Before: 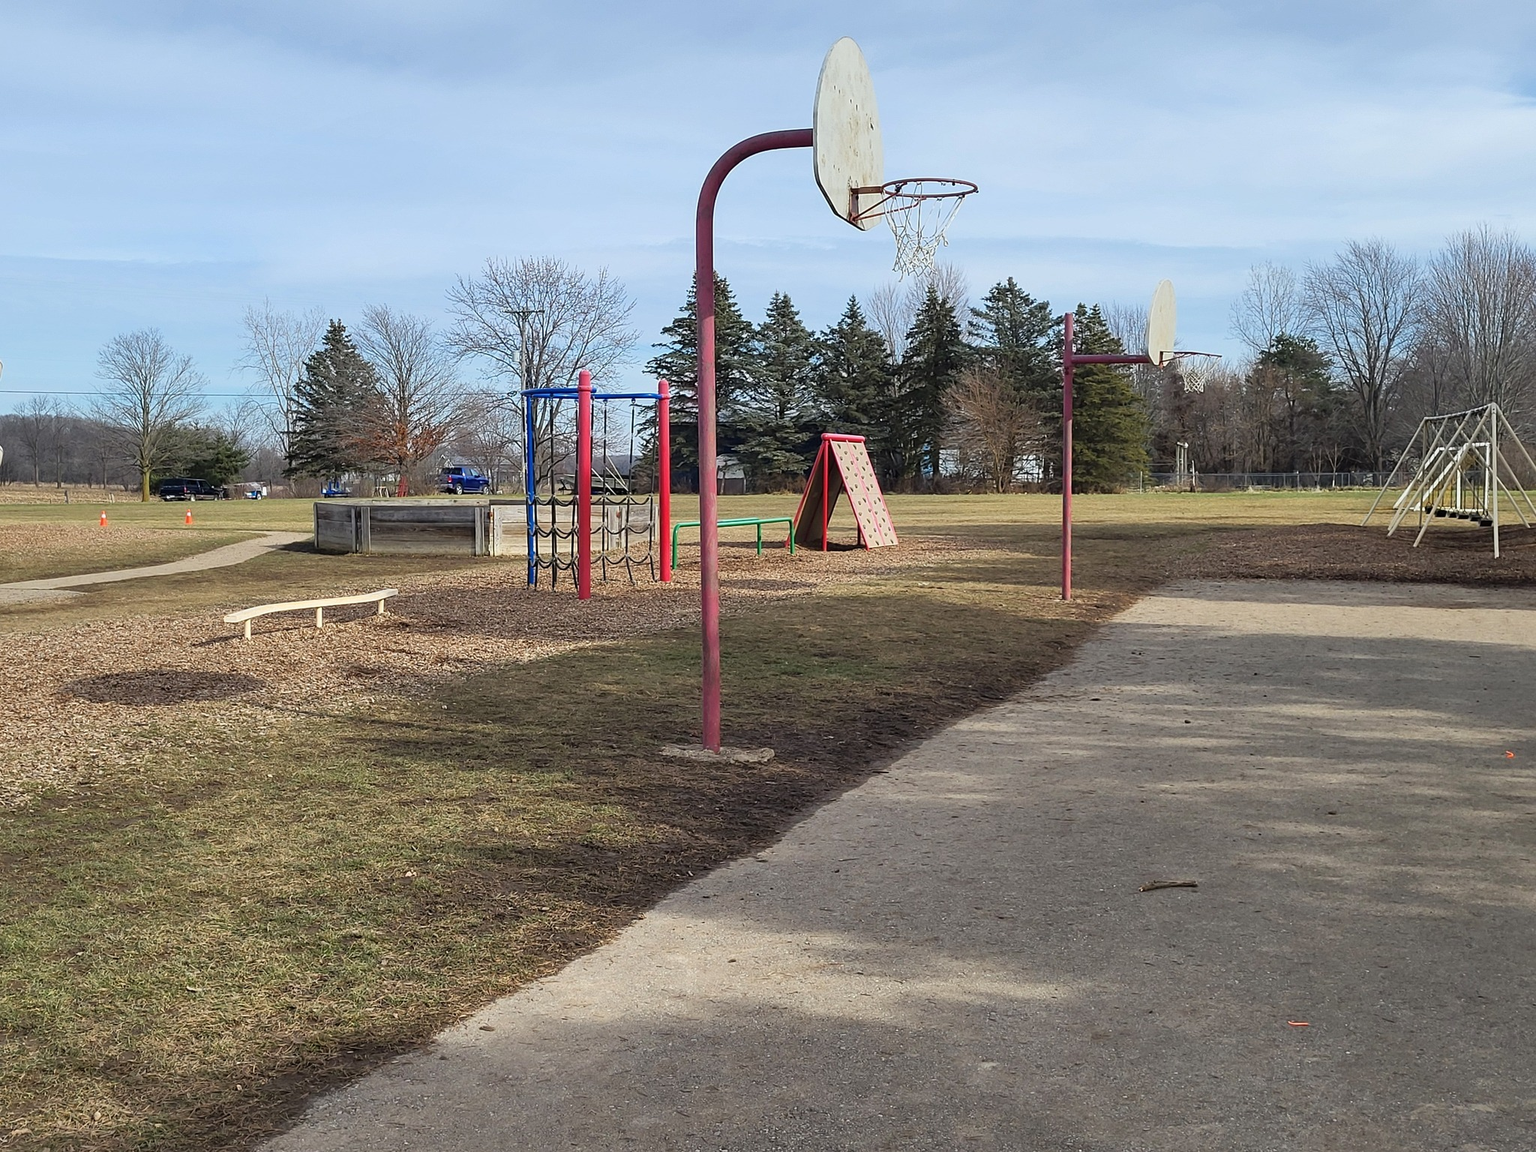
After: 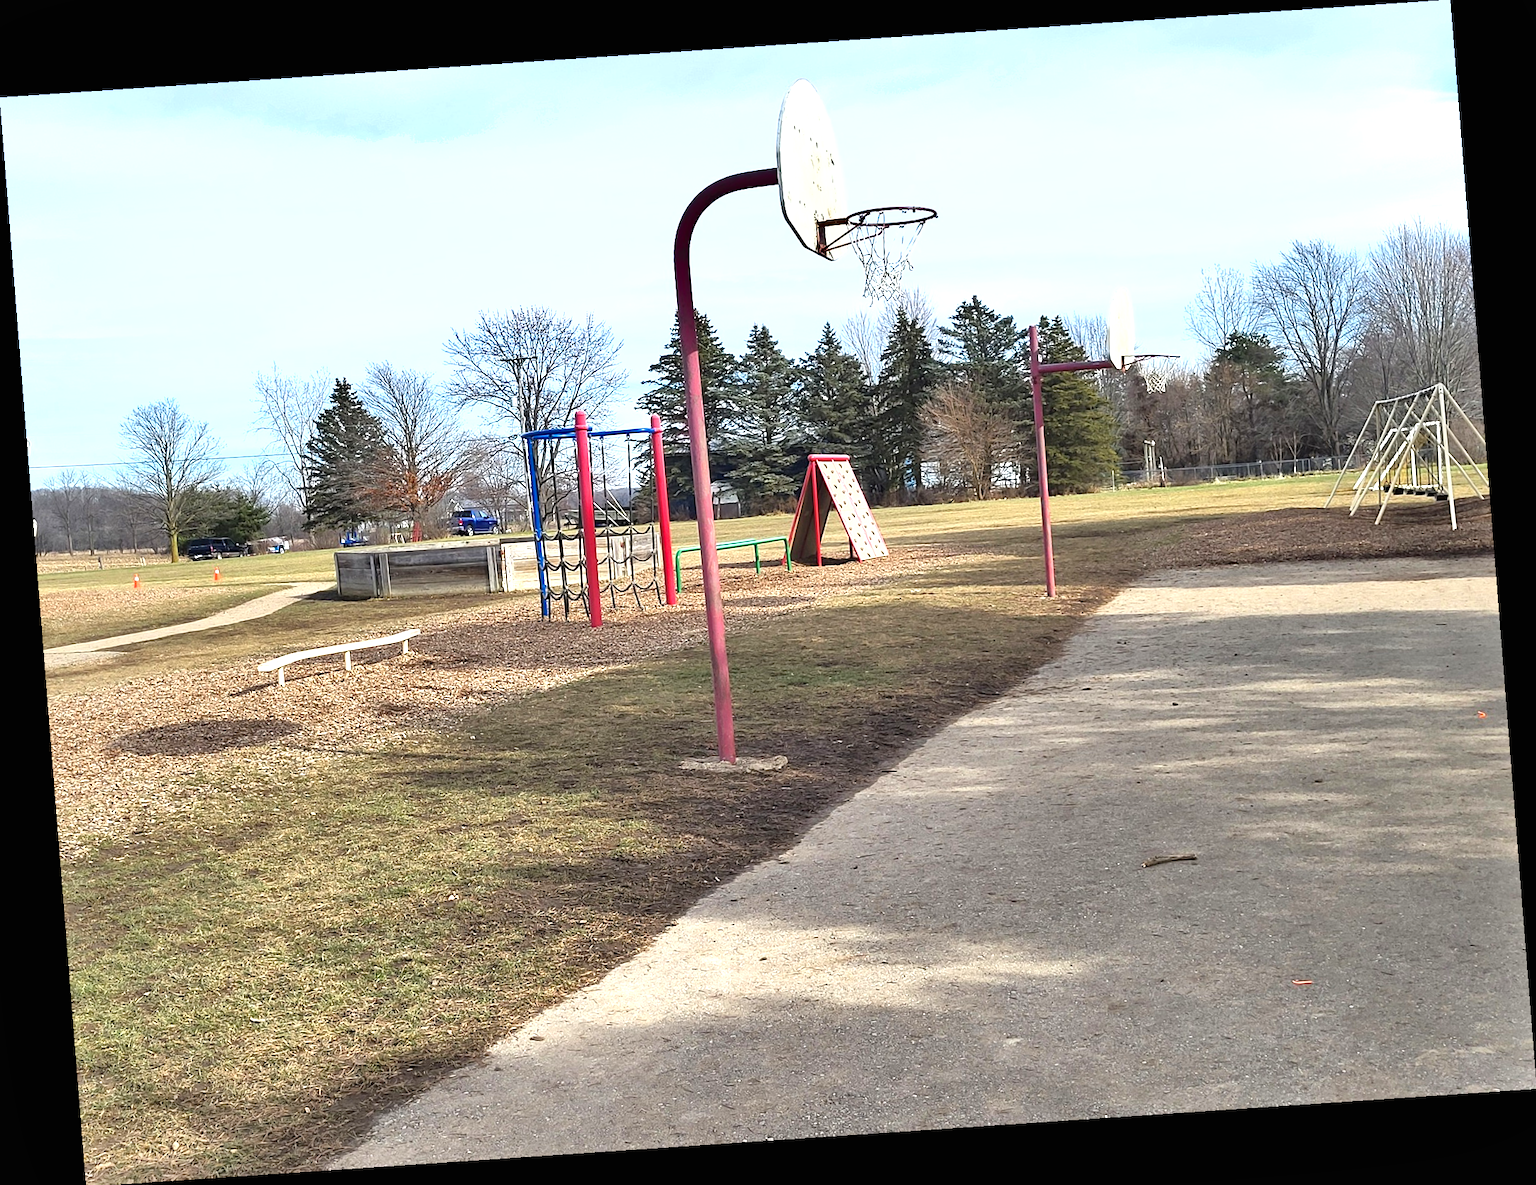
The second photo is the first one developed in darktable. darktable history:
shadows and highlights: soften with gaussian
exposure: black level correction 0, exposure 0.95 EV, compensate exposure bias true, compensate highlight preservation false
rotate and perspective: rotation -4.2°, shear 0.006, automatic cropping off
